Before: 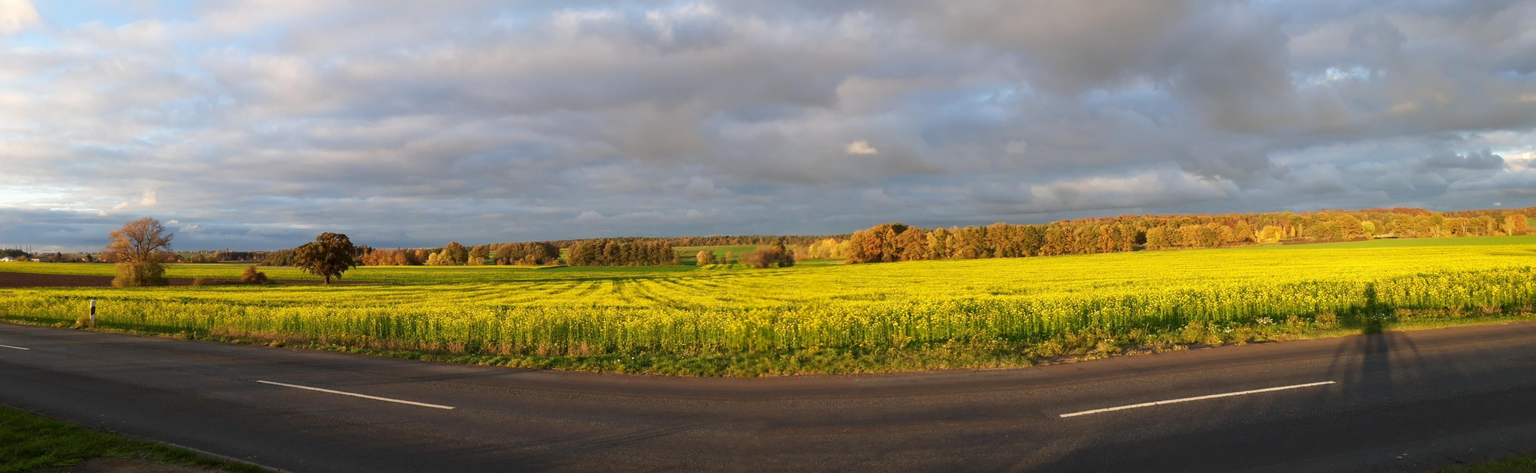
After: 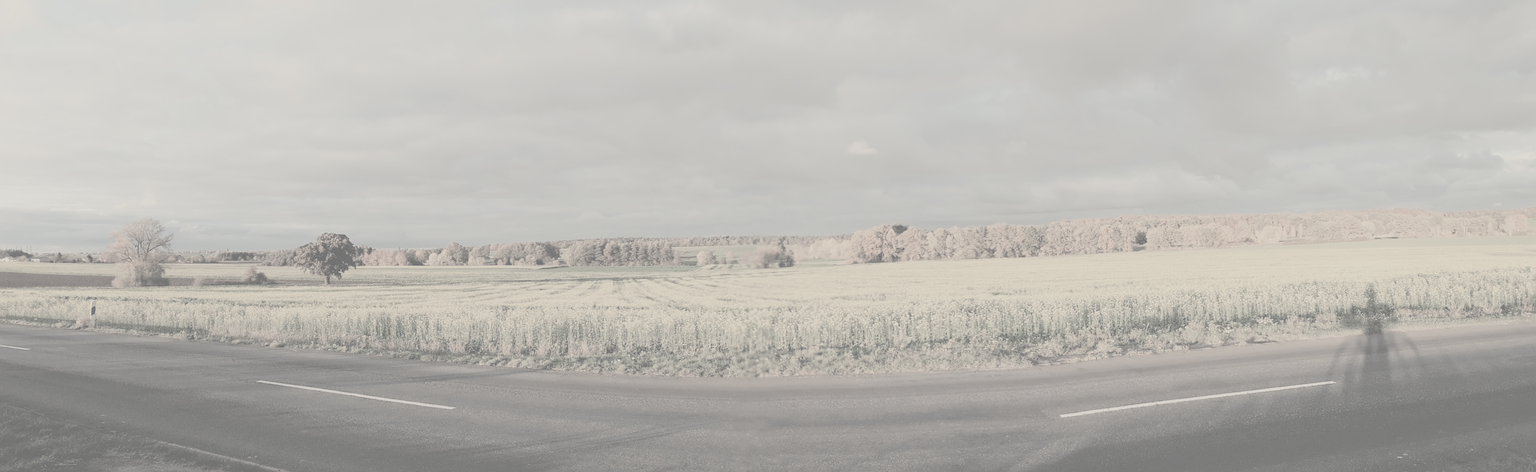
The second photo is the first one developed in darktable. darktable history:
filmic rgb: black relative exposure -6.15 EV, white relative exposure 6.96 EV, hardness 2.23, color science v6 (2022)
color zones: curves: ch0 [(0, 0.559) (0.153, 0.551) (0.229, 0.5) (0.429, 0.5) (0.571, 0.5) (0.714, 0.5) (0.857, 0.5) (1, 0.559)]; ch1 [(0, 0.417) (0.112, 0.336) (0.213, 0.26) (0.429, 0.34) (0.571, 0.35) (0.683, 0.331) (0.857, 0.344) (1, 0.417)]
contrast brightness saturation: contrast -0.32, brightness 0.75, saturation -0.78
sharpen: on, module defaults
white balance: red 1.08, blue 0.791
